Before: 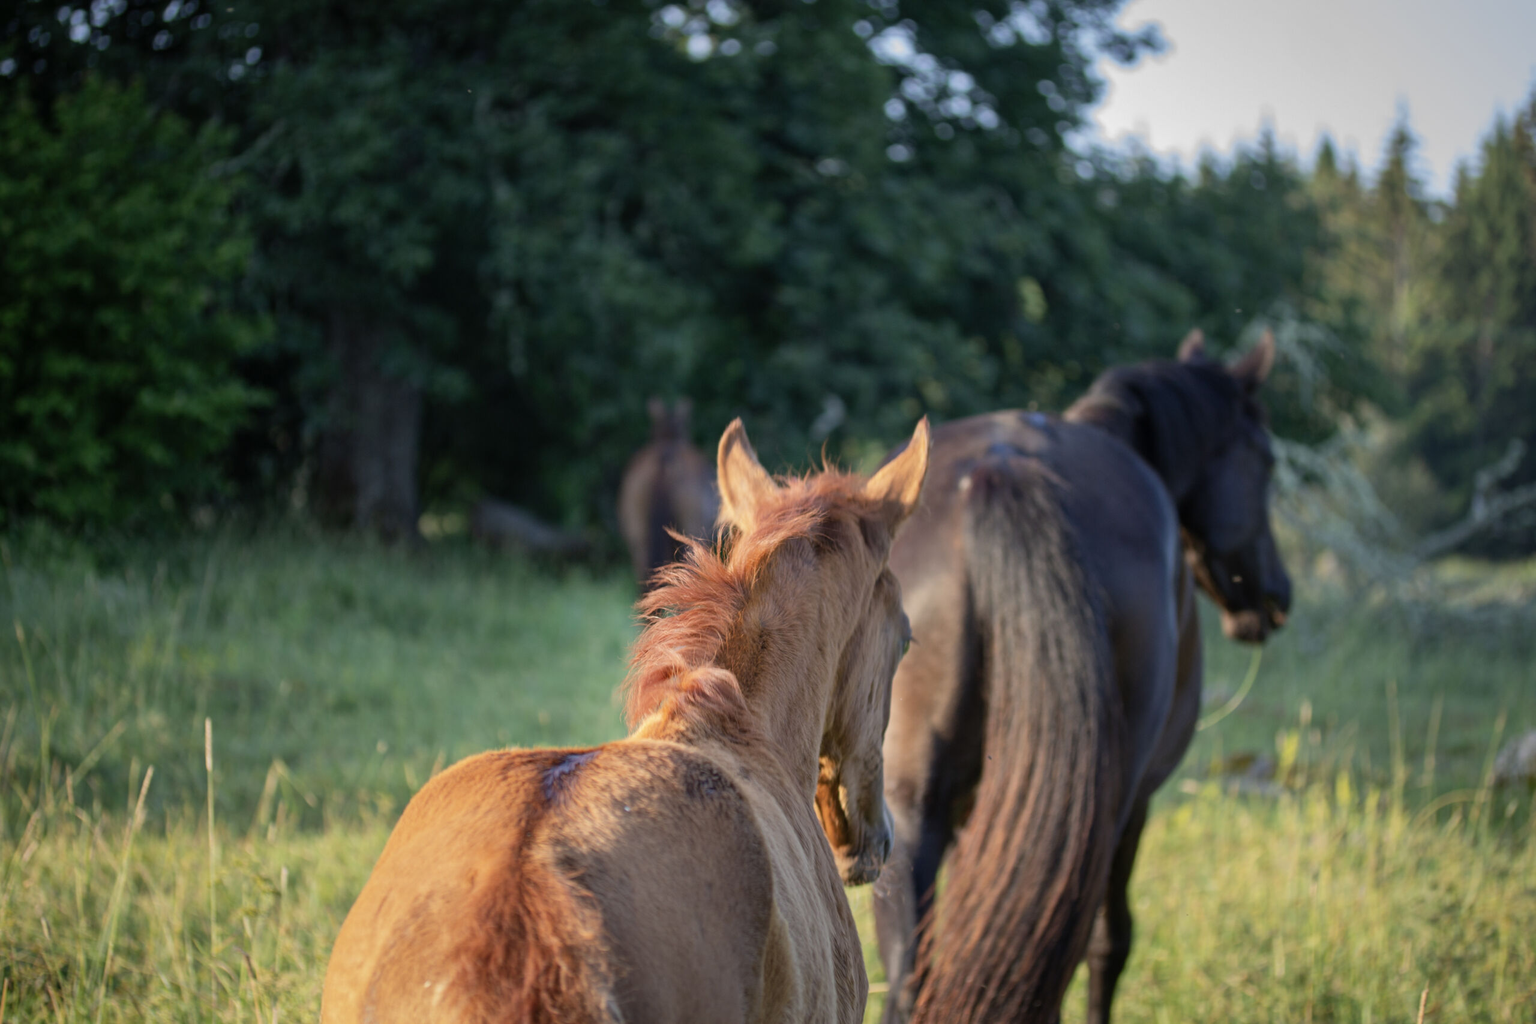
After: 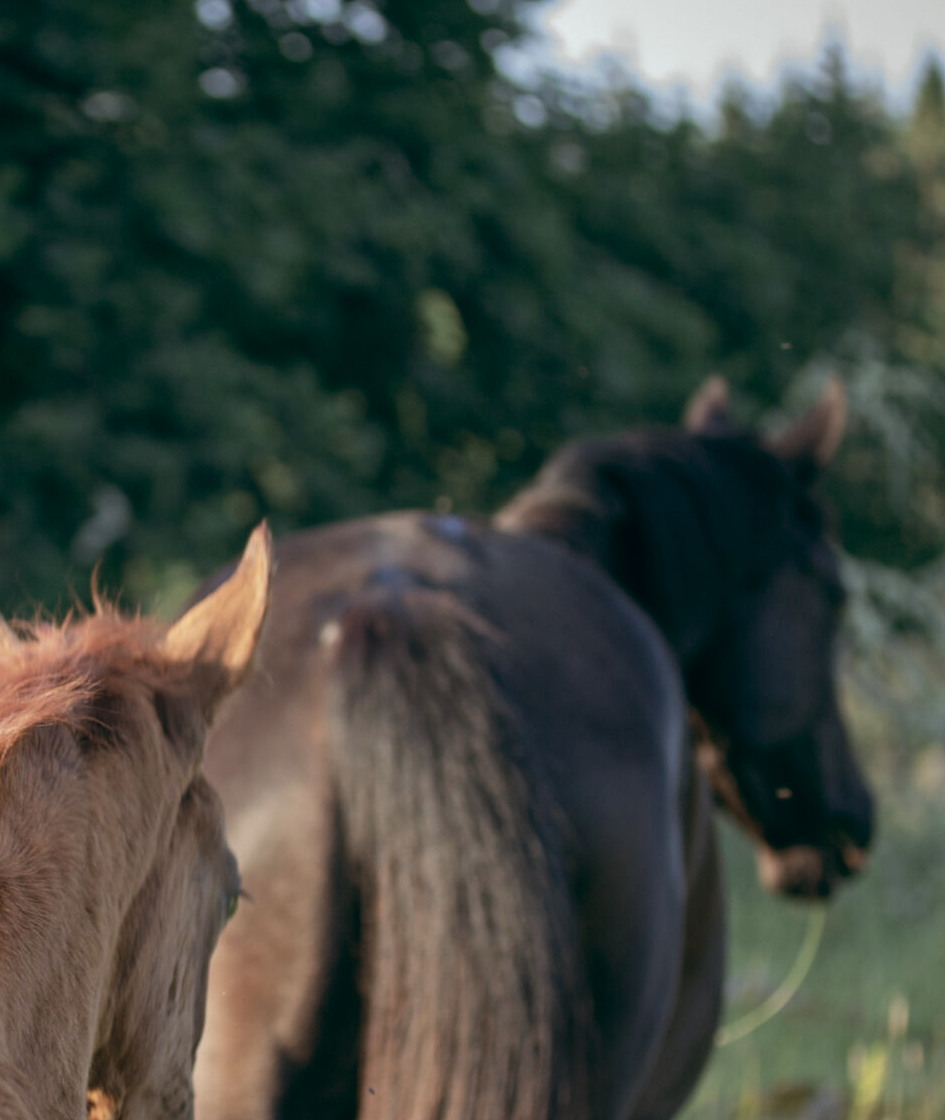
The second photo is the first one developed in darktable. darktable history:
crop and rotate: left 49.936%, top 10.094%, right 13.136%, bottom 24.256%
color balance: lift [1, 0.994, 1.002, 1.006], gamma [0.957, 1.081, 1.016, 0.919], gain [0.97, 0.972, 1.01, 1.028], input saturation 91.06%, output saturation 79.8%
